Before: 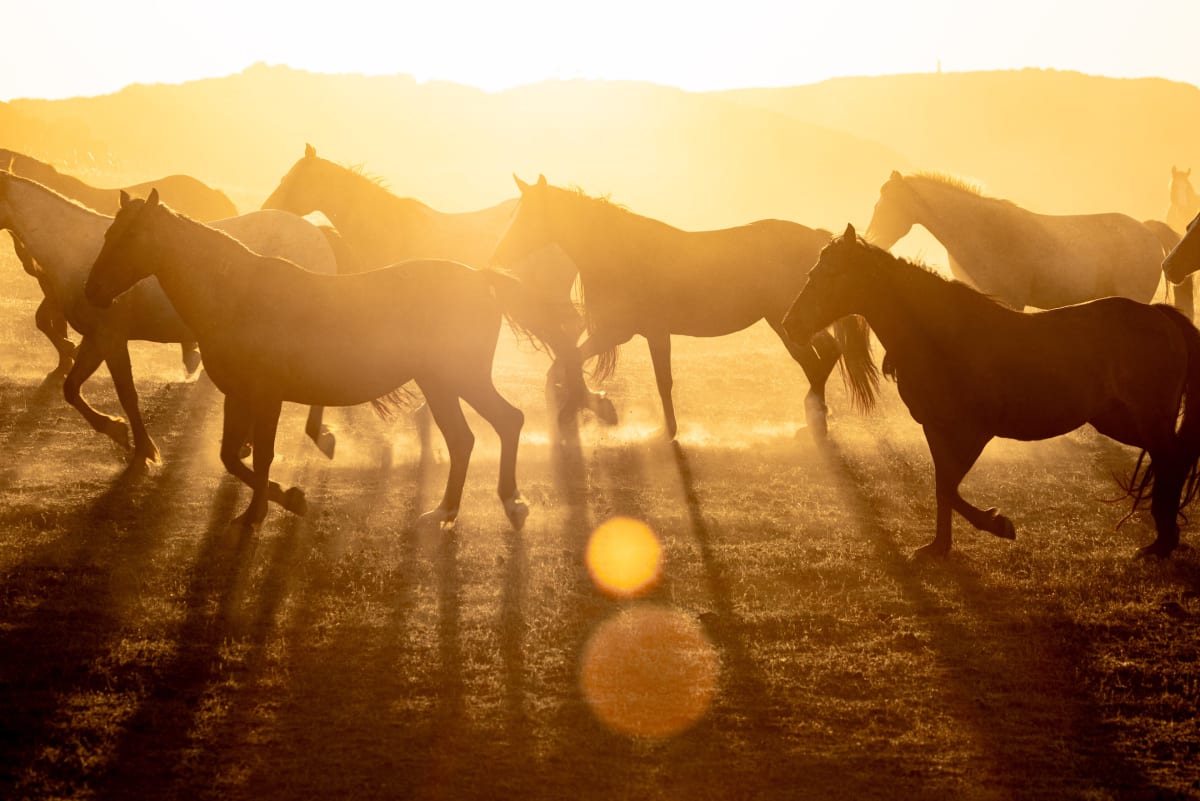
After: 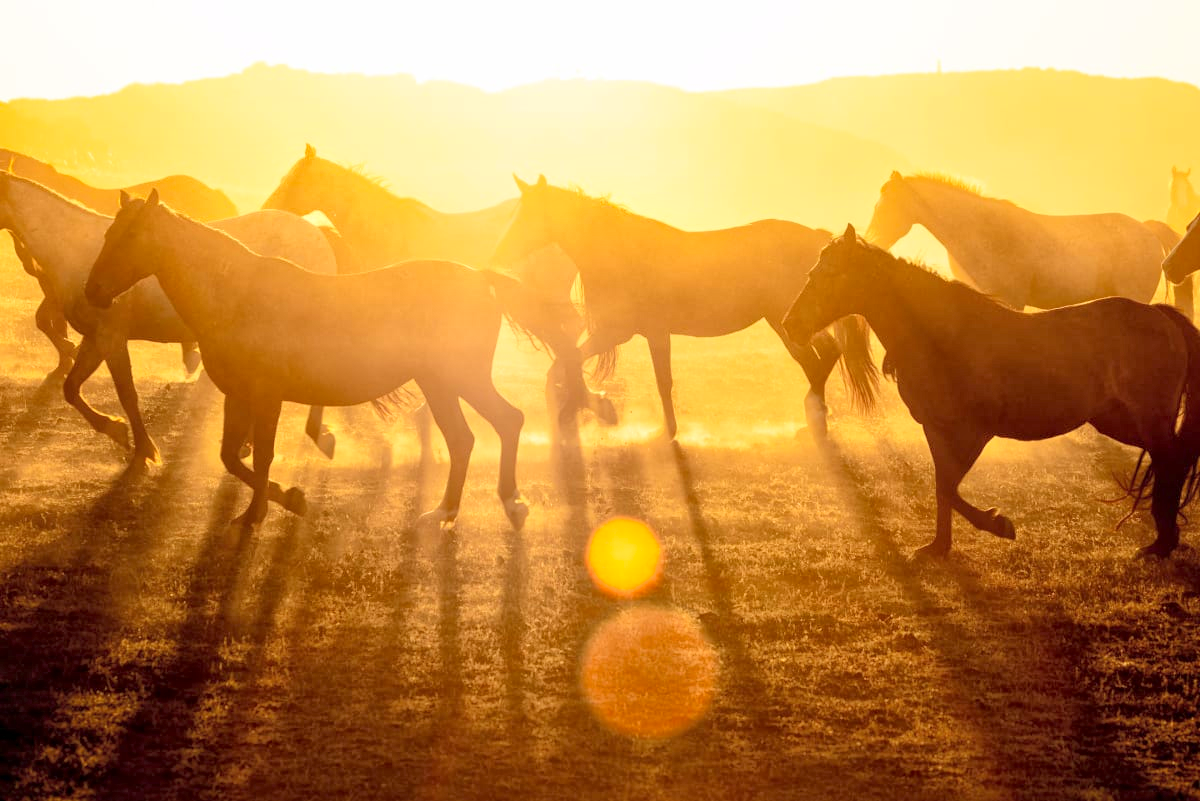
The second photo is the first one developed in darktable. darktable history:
global tonemap: drago (1, 100), detail 1
exposure: exposure 1.15 EV, compensate highlight preservation false
